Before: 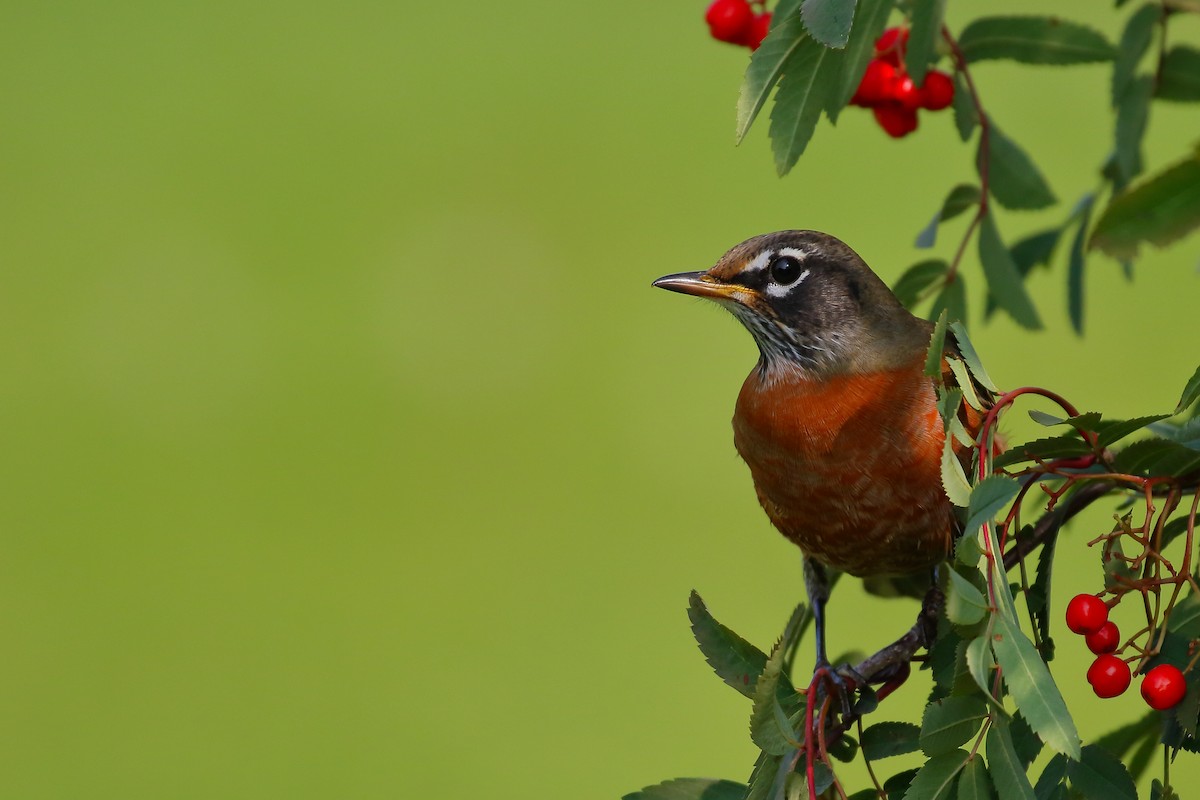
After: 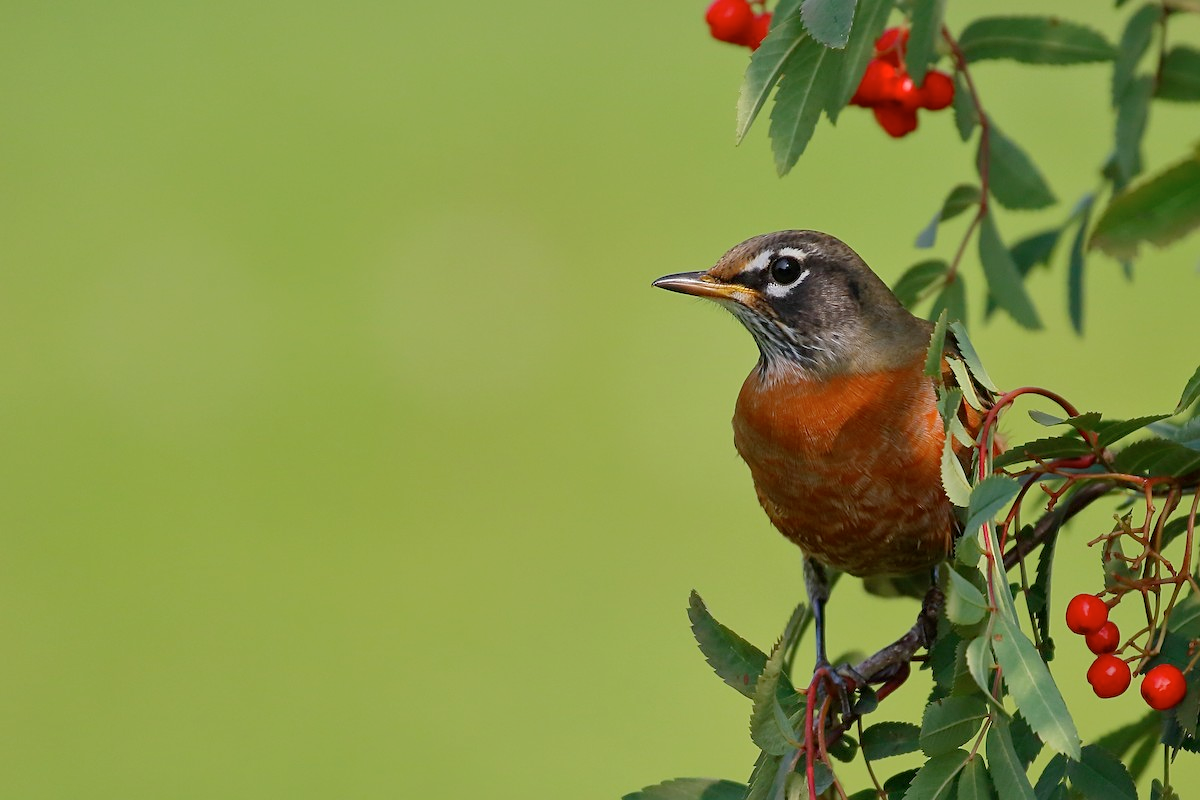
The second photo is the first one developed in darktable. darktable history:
sharpen: amount 0.201
